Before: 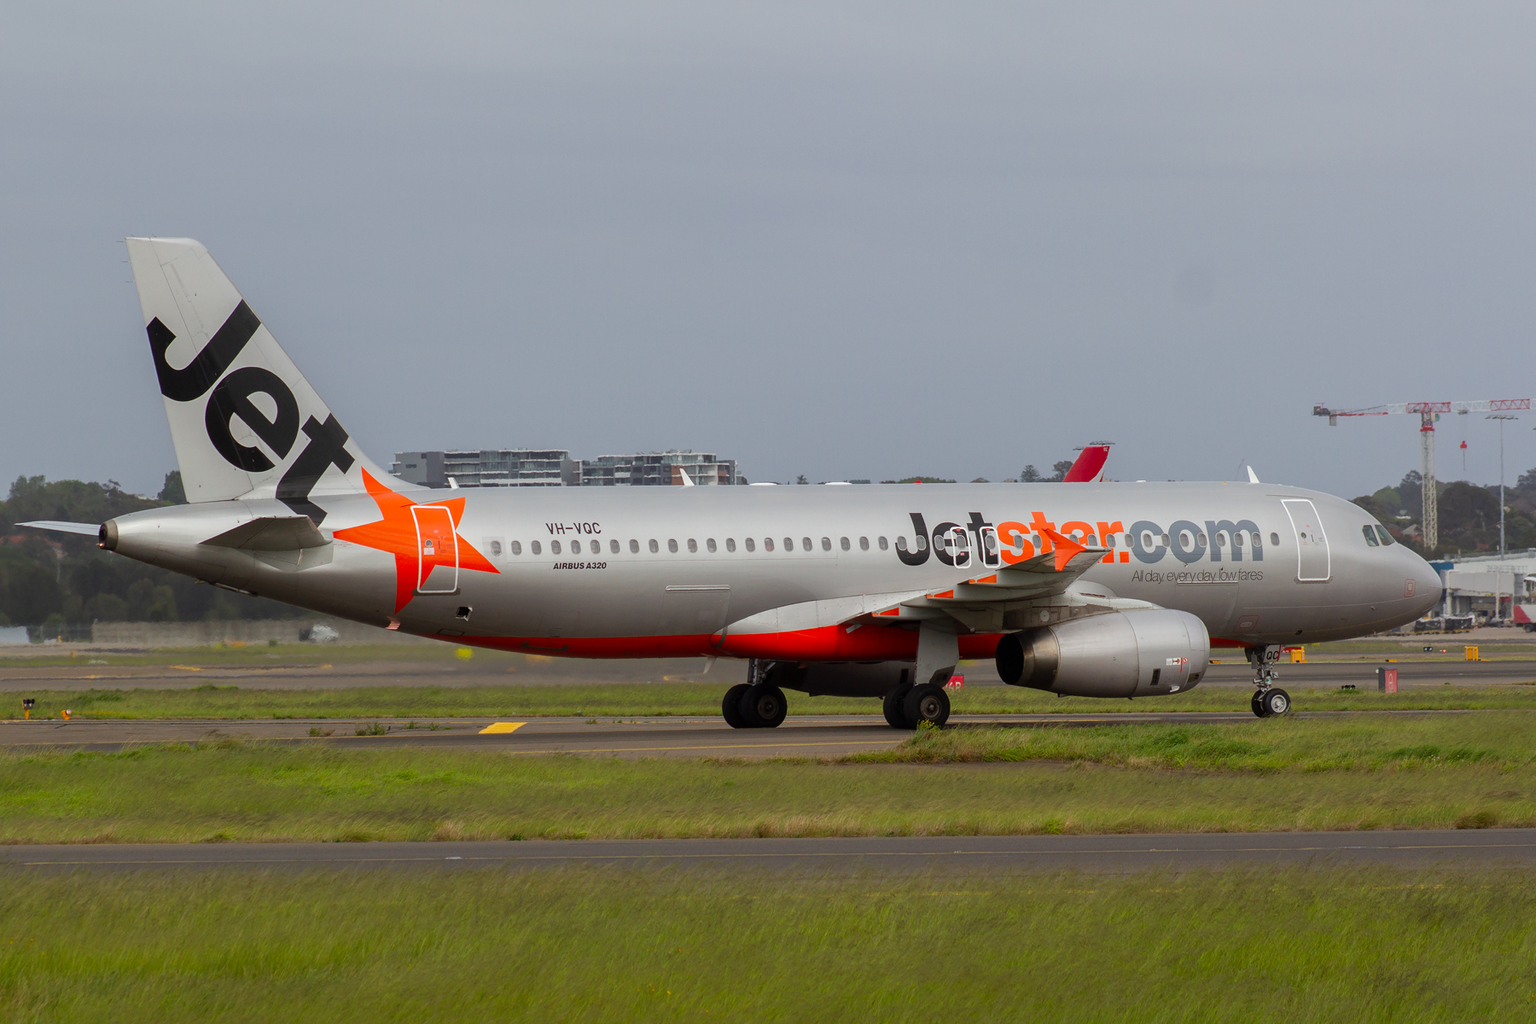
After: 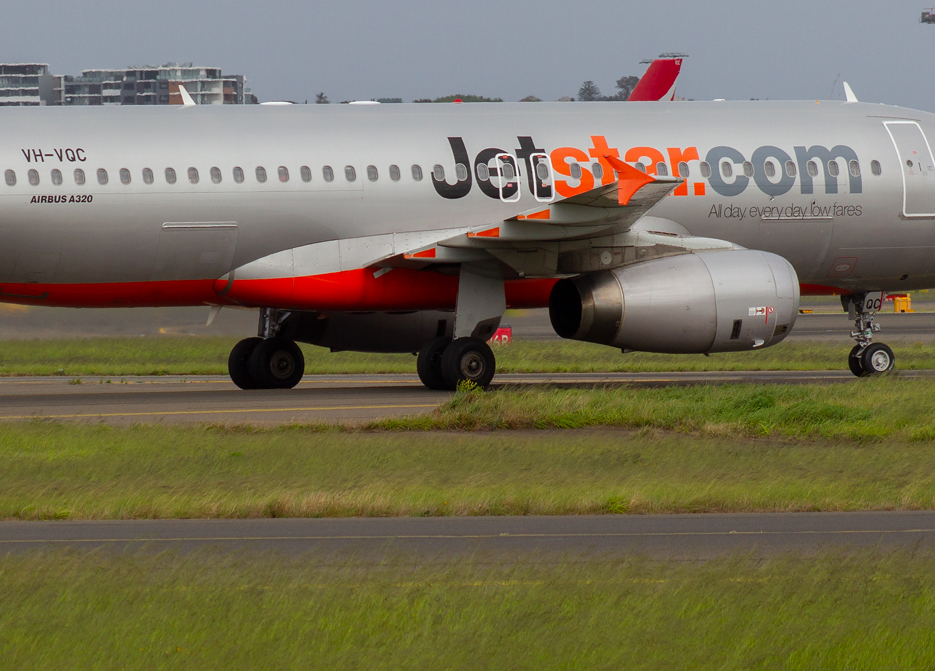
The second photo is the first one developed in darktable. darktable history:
base curve: preserve colors none
crop: left 34.339%, top 38.672%, right 13.667%, bottom 5.37%
exposure: compensate highlight preservation false
